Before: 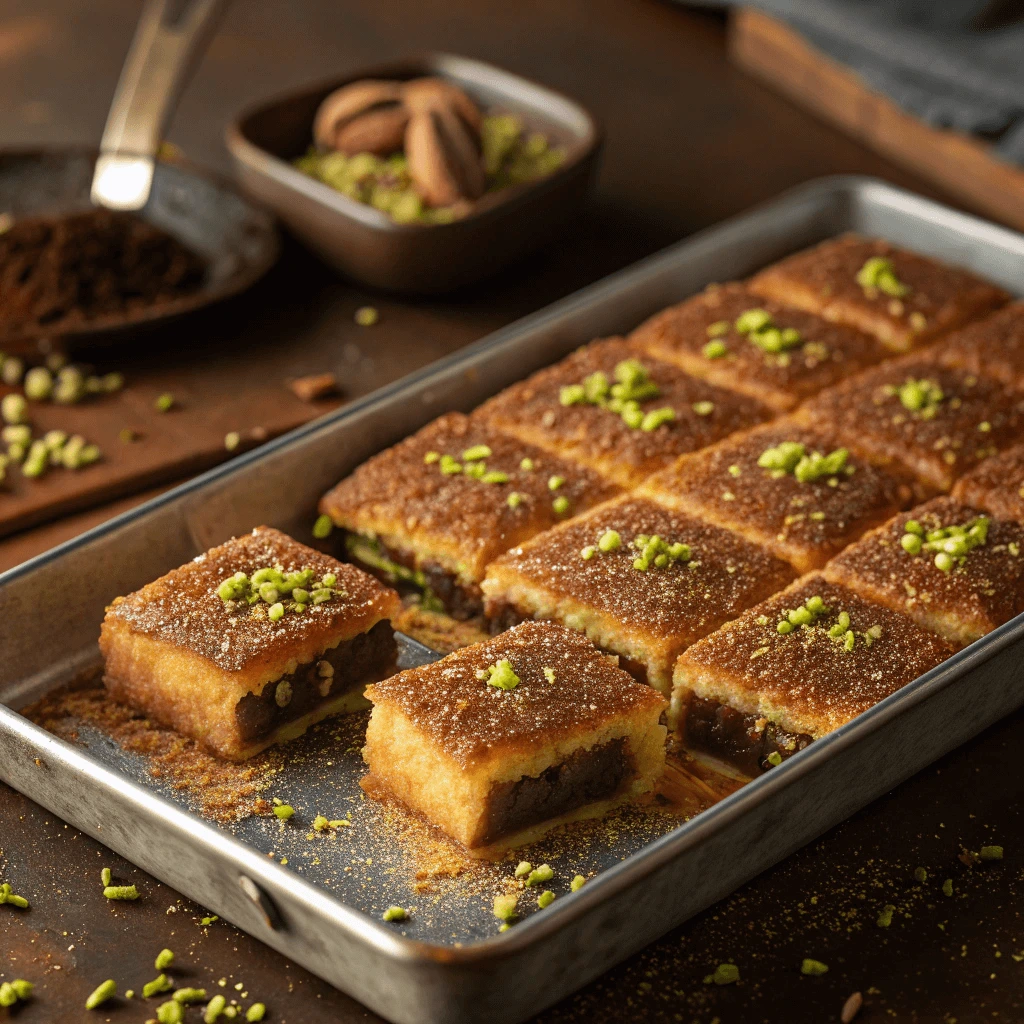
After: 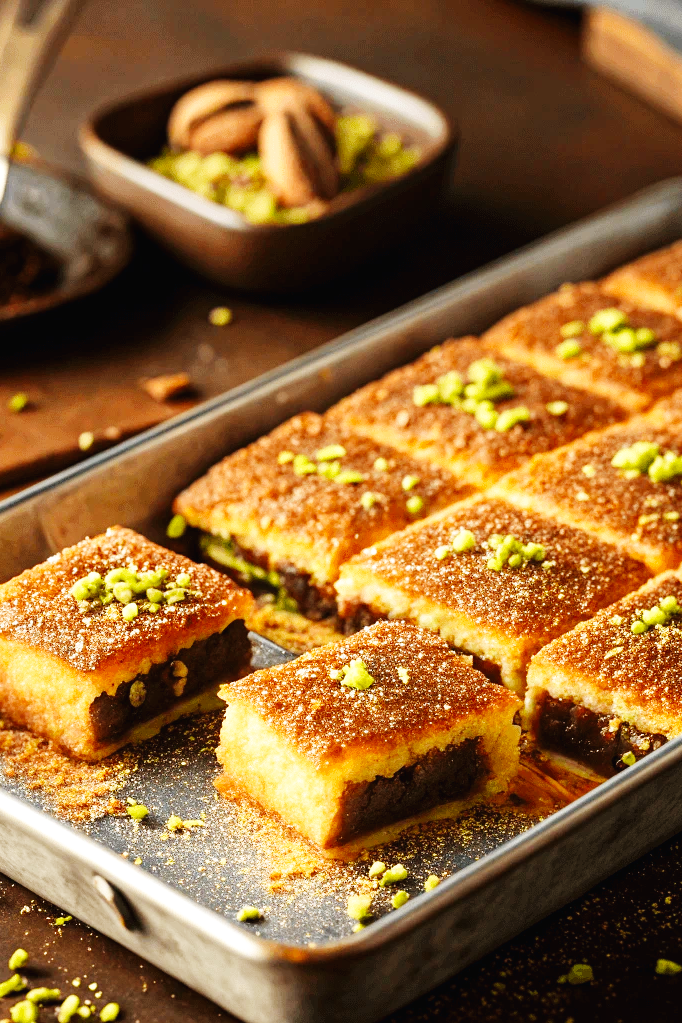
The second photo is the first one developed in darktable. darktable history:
base curve: curves: ch0 [(0, 0.003) (0.001, 0.002) (0.006, 0.004) (0.02, 0.022) (0.048, 0.086) (0.094, 0.234) (0.162, 0.431) (0.258, 0.629) (0.385, 0.8) (0.548, 0.918) (0.751, 0.988) (1, 1)], preserve colors none
crop and rotate: left 14.292%, right 19.041%
